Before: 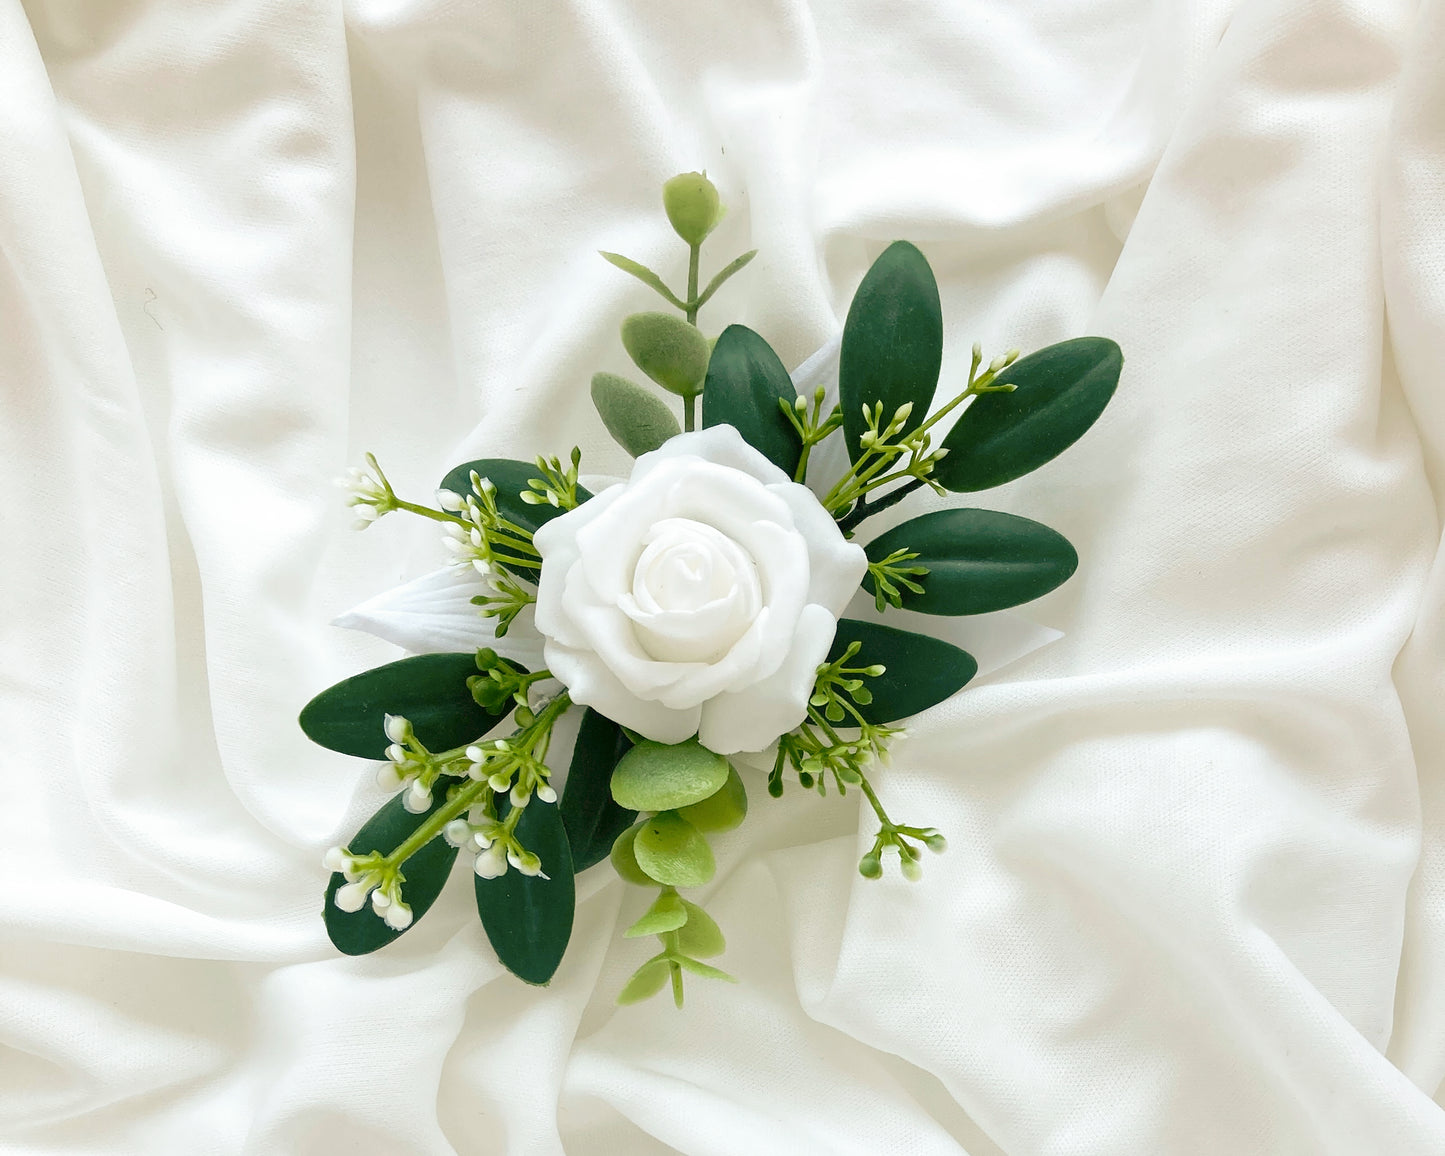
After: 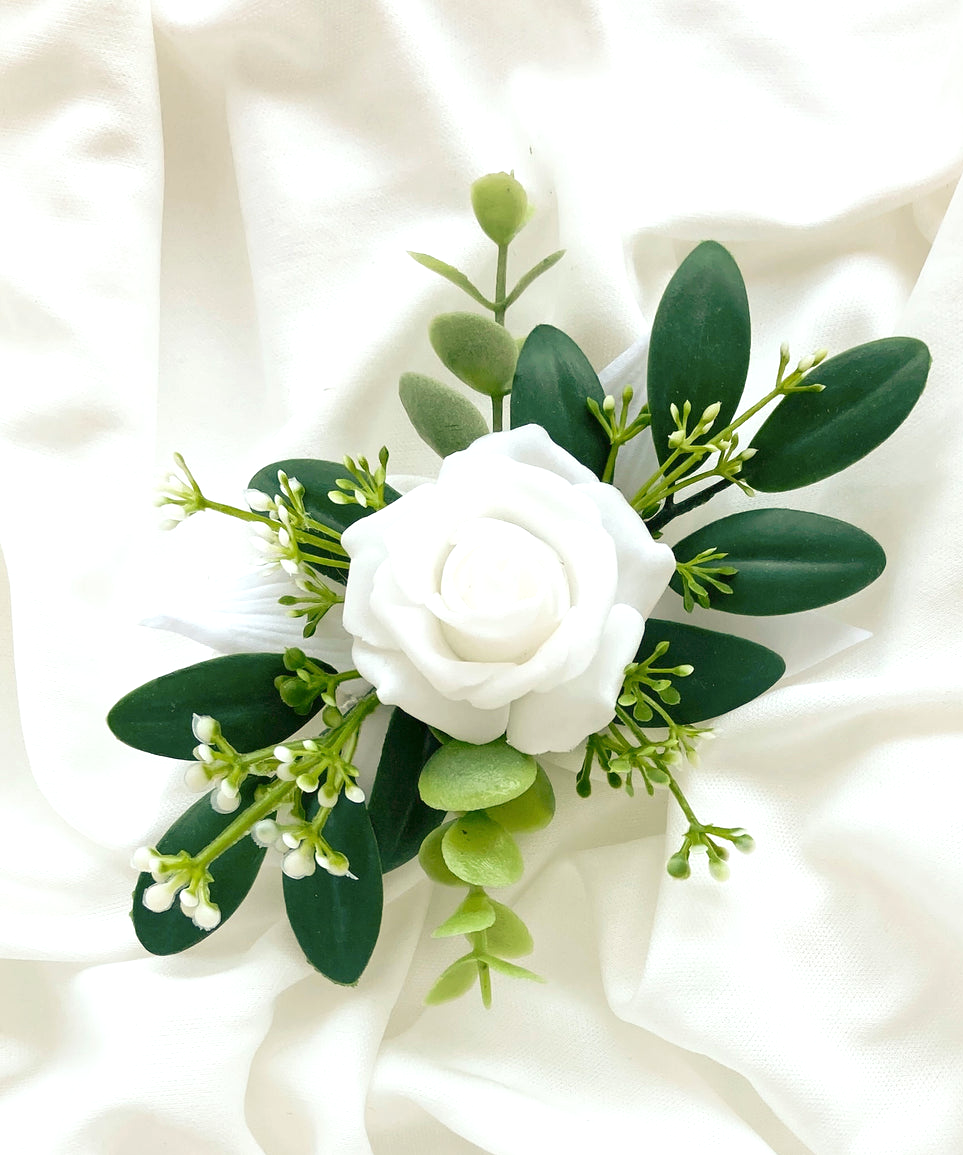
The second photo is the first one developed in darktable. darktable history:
exposure: exposure 0.3 EV, compensate highlight preservation false
crop and rotate: left 13.342%, right 19.991%
